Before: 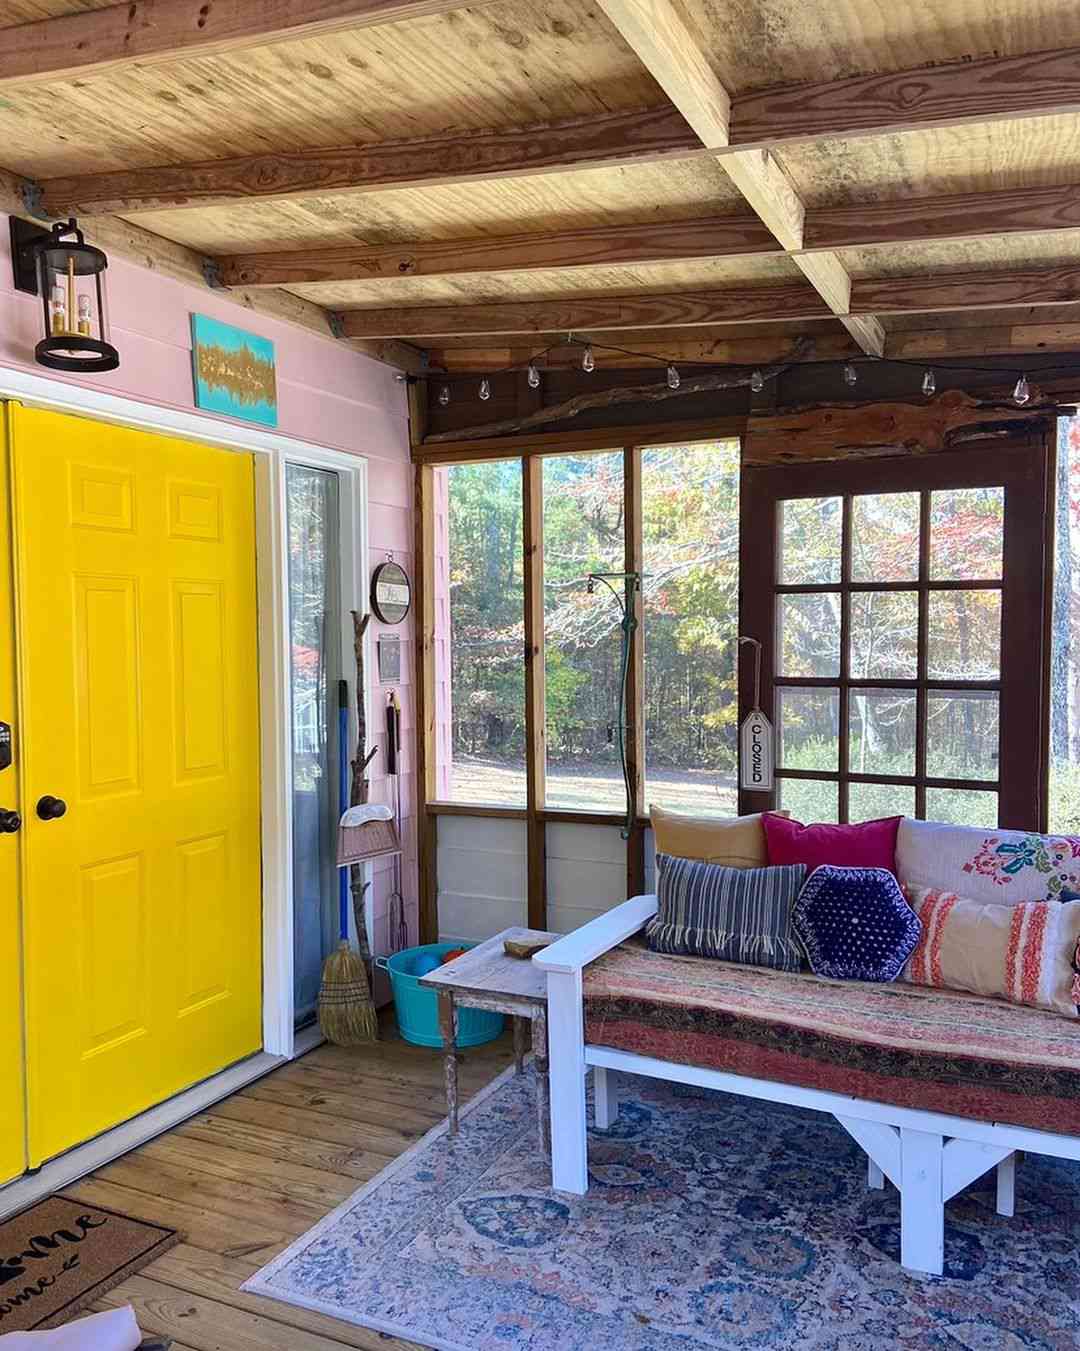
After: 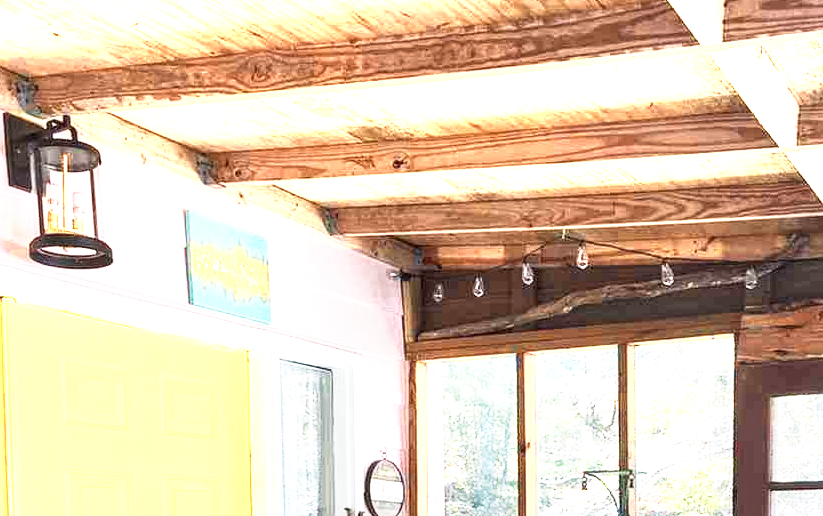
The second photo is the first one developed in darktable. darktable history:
base curve: curves: ch0 [(0, 0) (0.557, 0.834) (1, 1)], preserve colors none
exposure: black level correction 0, exposure 1.18 EV, compensate exposure bias true, compensate highlight preservation false
local contrast: on, module defaults
crop: left 0.583%, top 7.635%, right 23.181%, bottom 54.1%
color zones: curves: ch0 [(0.018, 0.548) (0.224, 0.64) (0.425, 0.447) (0.675, 0.575) (0.732, 0.579)]; ch1 [(0.066, 0.487) (0.25, 0.5) (0.404, 0.43) (0.75, 0.421) (0.956, 0.421)]; ch2 [(0.044, 0.561) (0.215, 0.465) (0.399, 0.544) (0.465, 0.548) (0.614, 0.447) (0.724, 0.43) (0.882, 0.623) (0.956, 0.632)]
